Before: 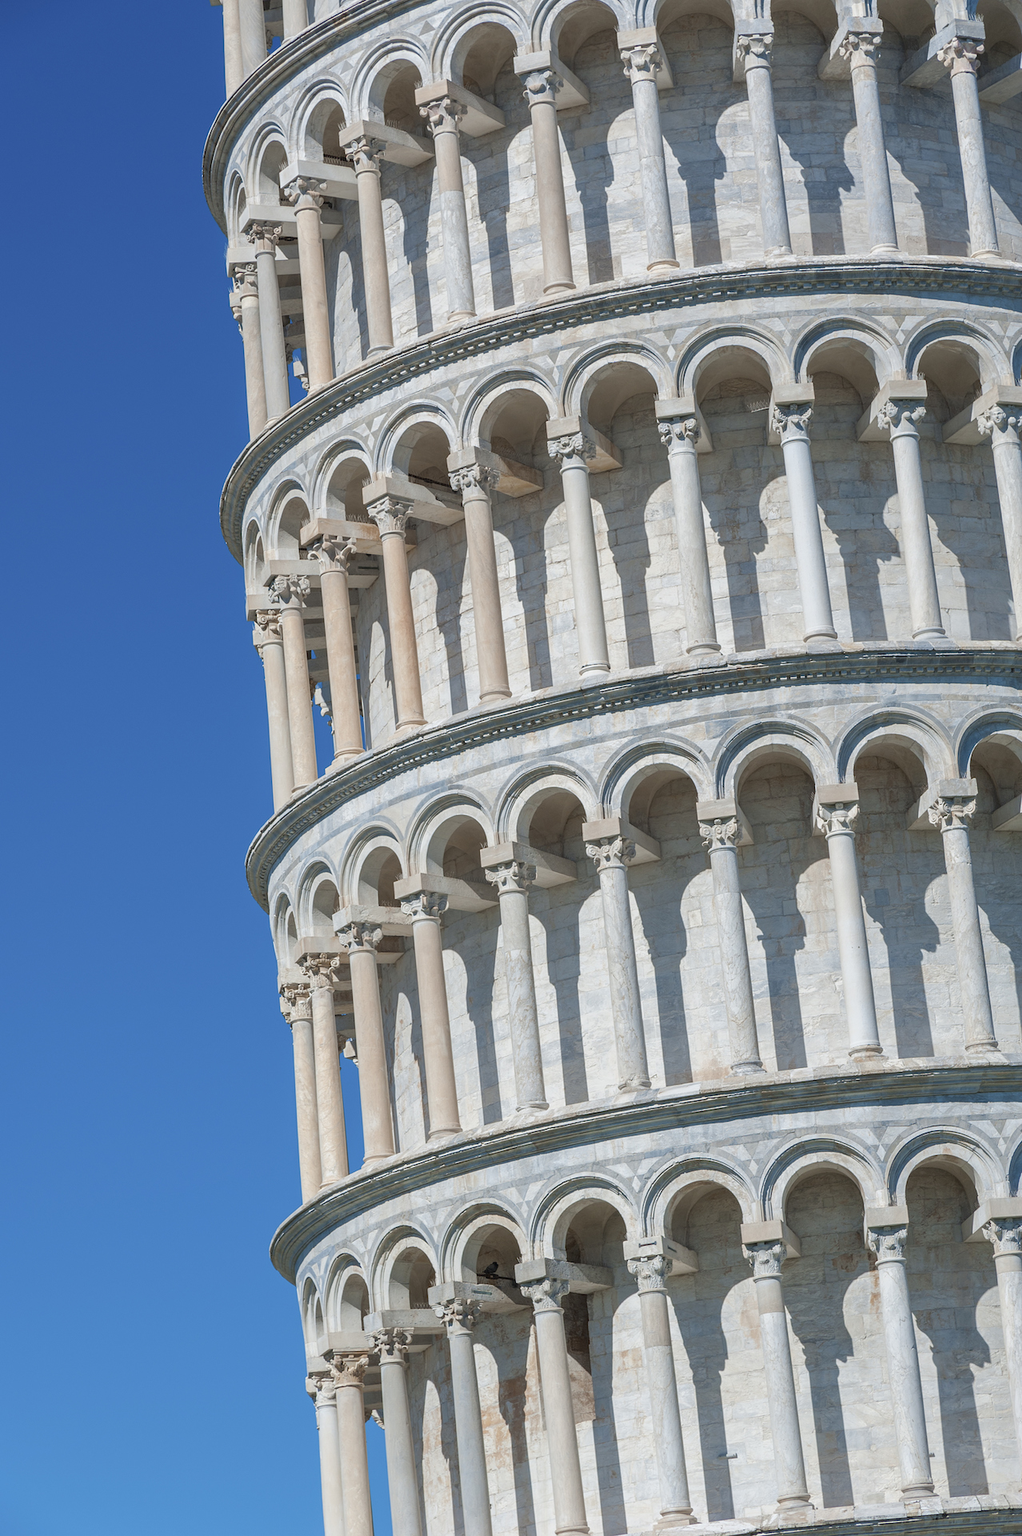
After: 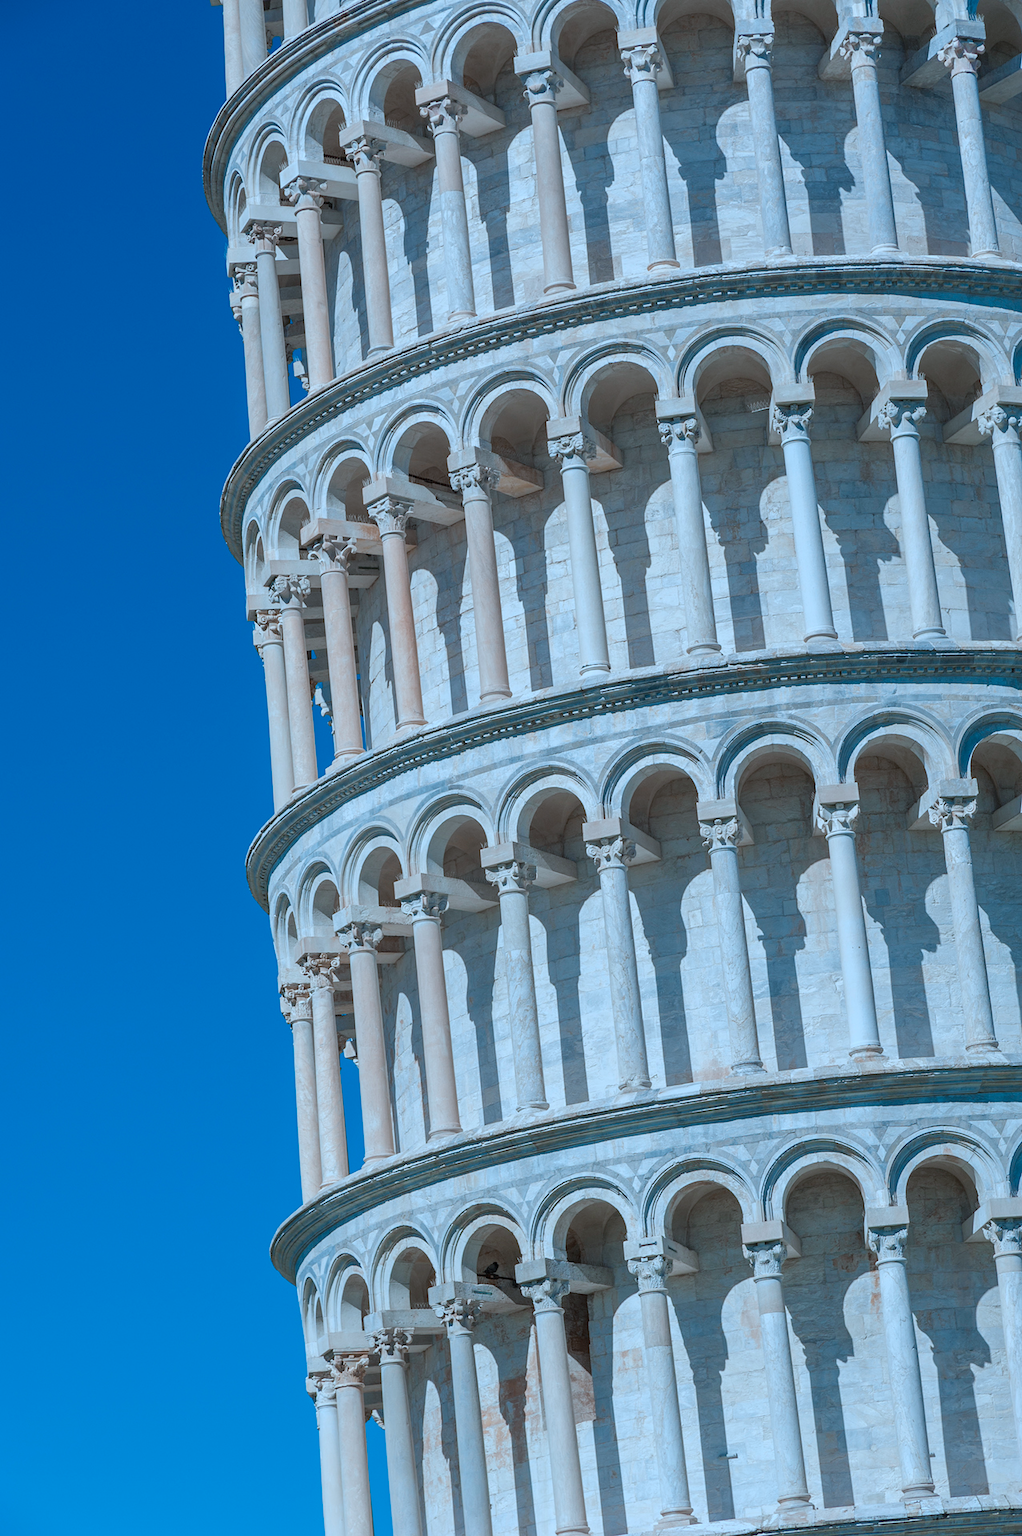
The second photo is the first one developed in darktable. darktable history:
exposure: exposure -0.21 EV, compensate highlight preservation false
color correction: highlights a* -9.05, highlights b* -22.77
